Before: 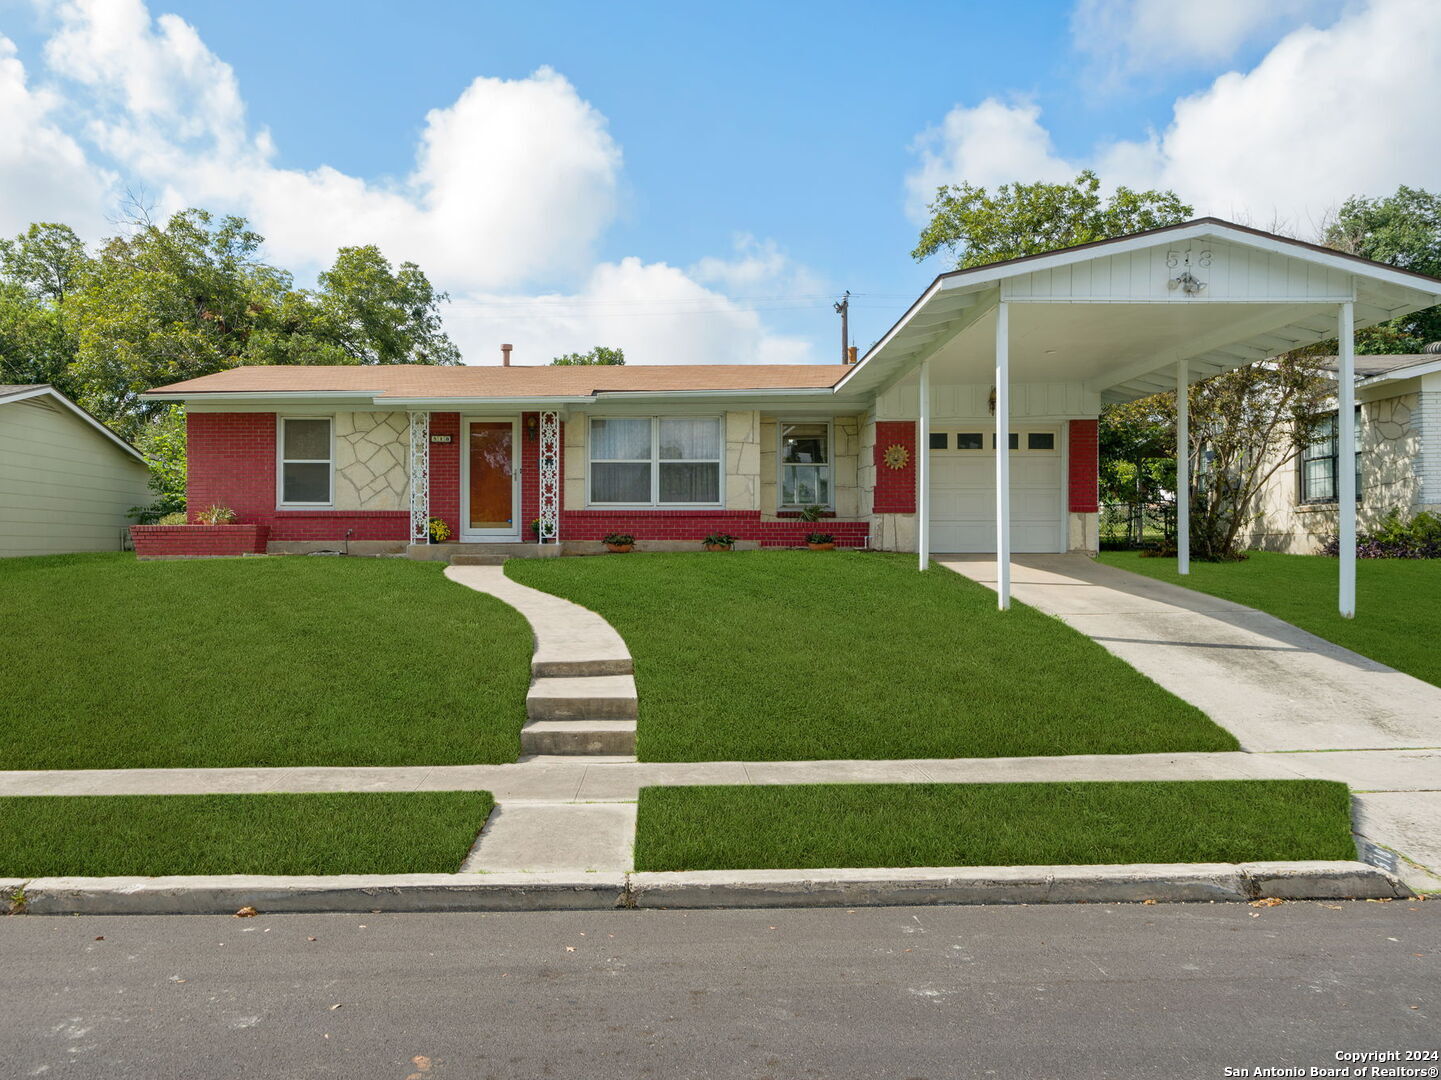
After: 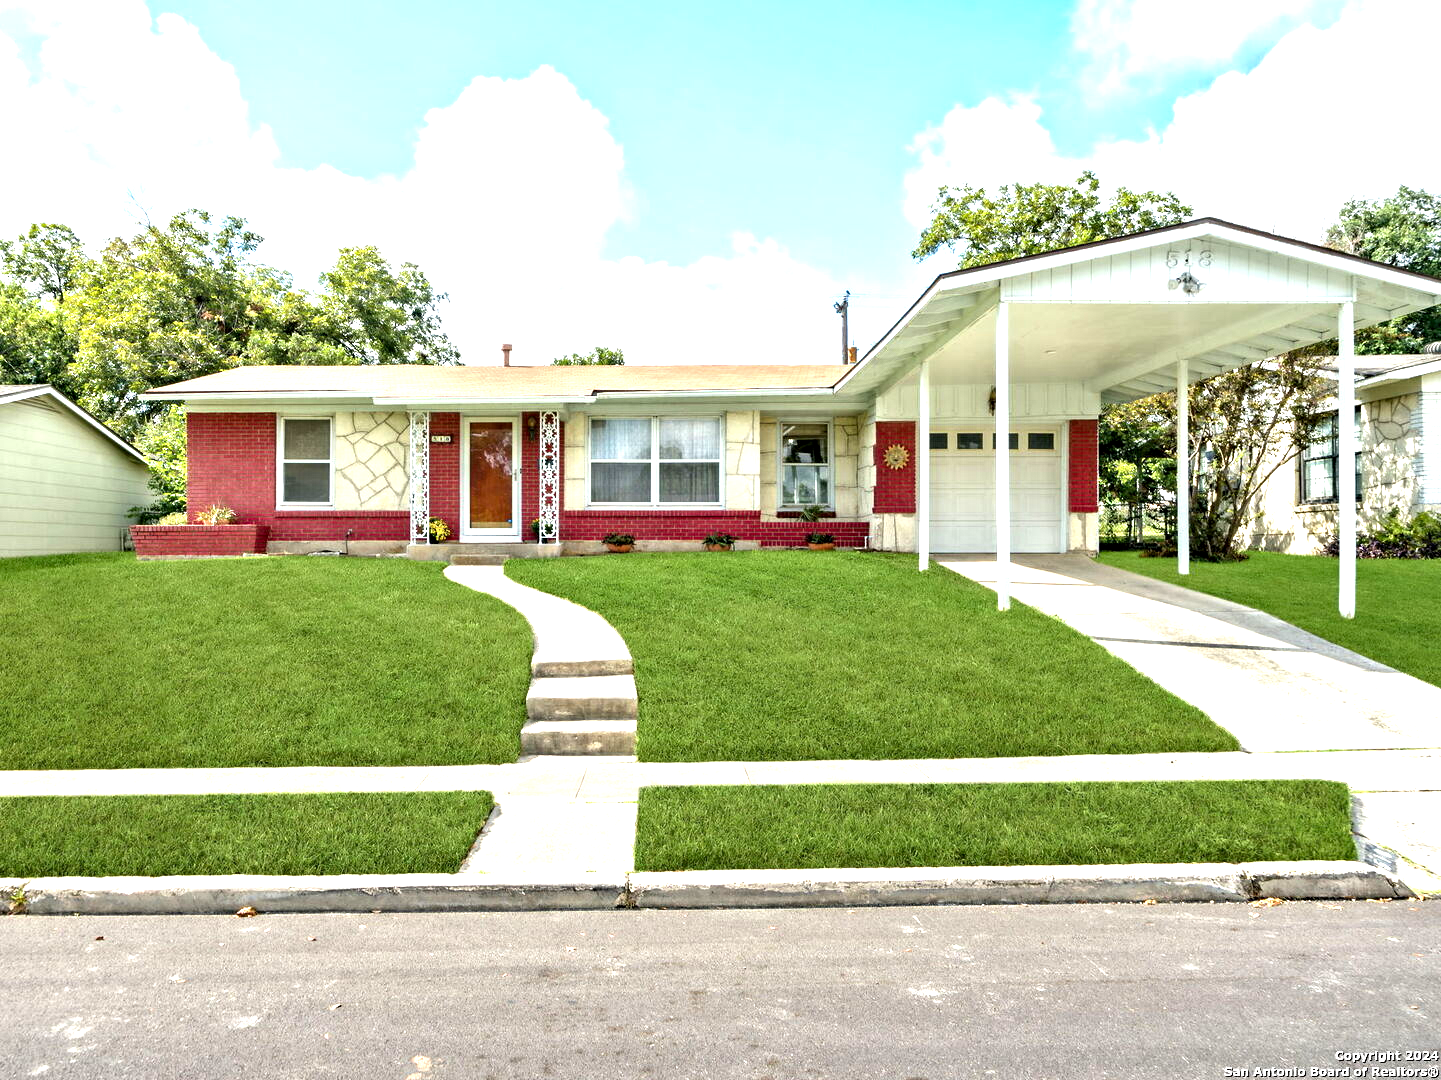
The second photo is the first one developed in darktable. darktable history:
exposure: black level correction 0, exposure 1.4 EV, compensate highlight preservation false
contrast equalizer: y [[0.511, 0.558, 0.631, 0.632, 0.559, 0.512], [0.5 ×6], [0.507, 0.559, 0.627, 0.644, 0.647, 0.647], [0 ×6], [0 ×6]]
